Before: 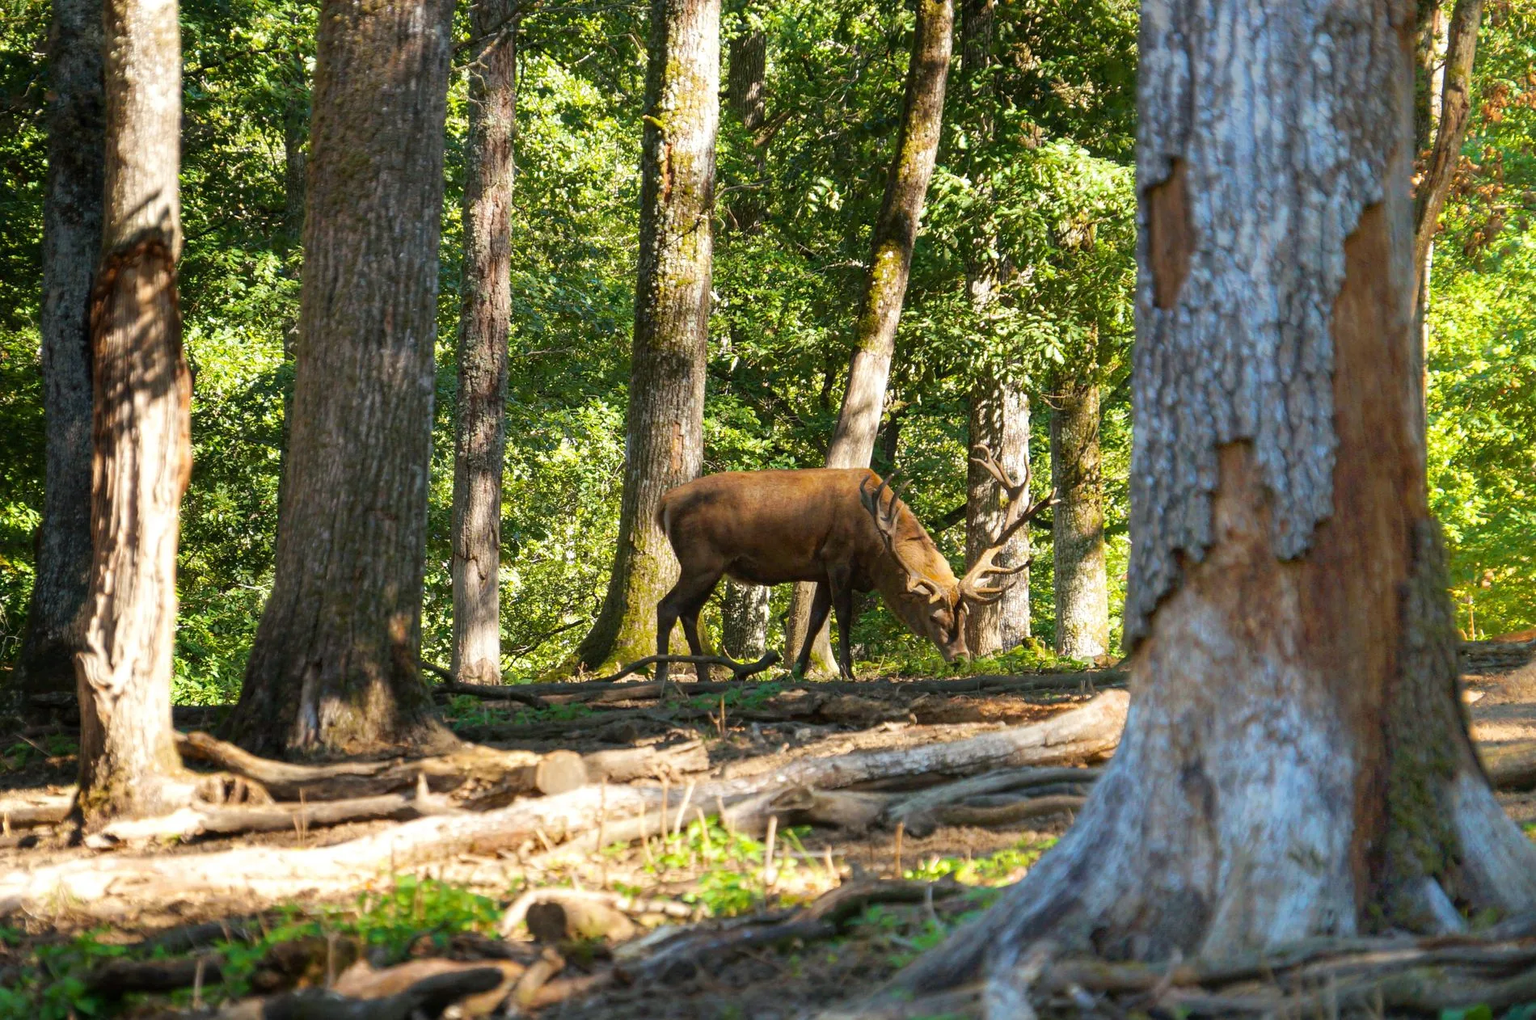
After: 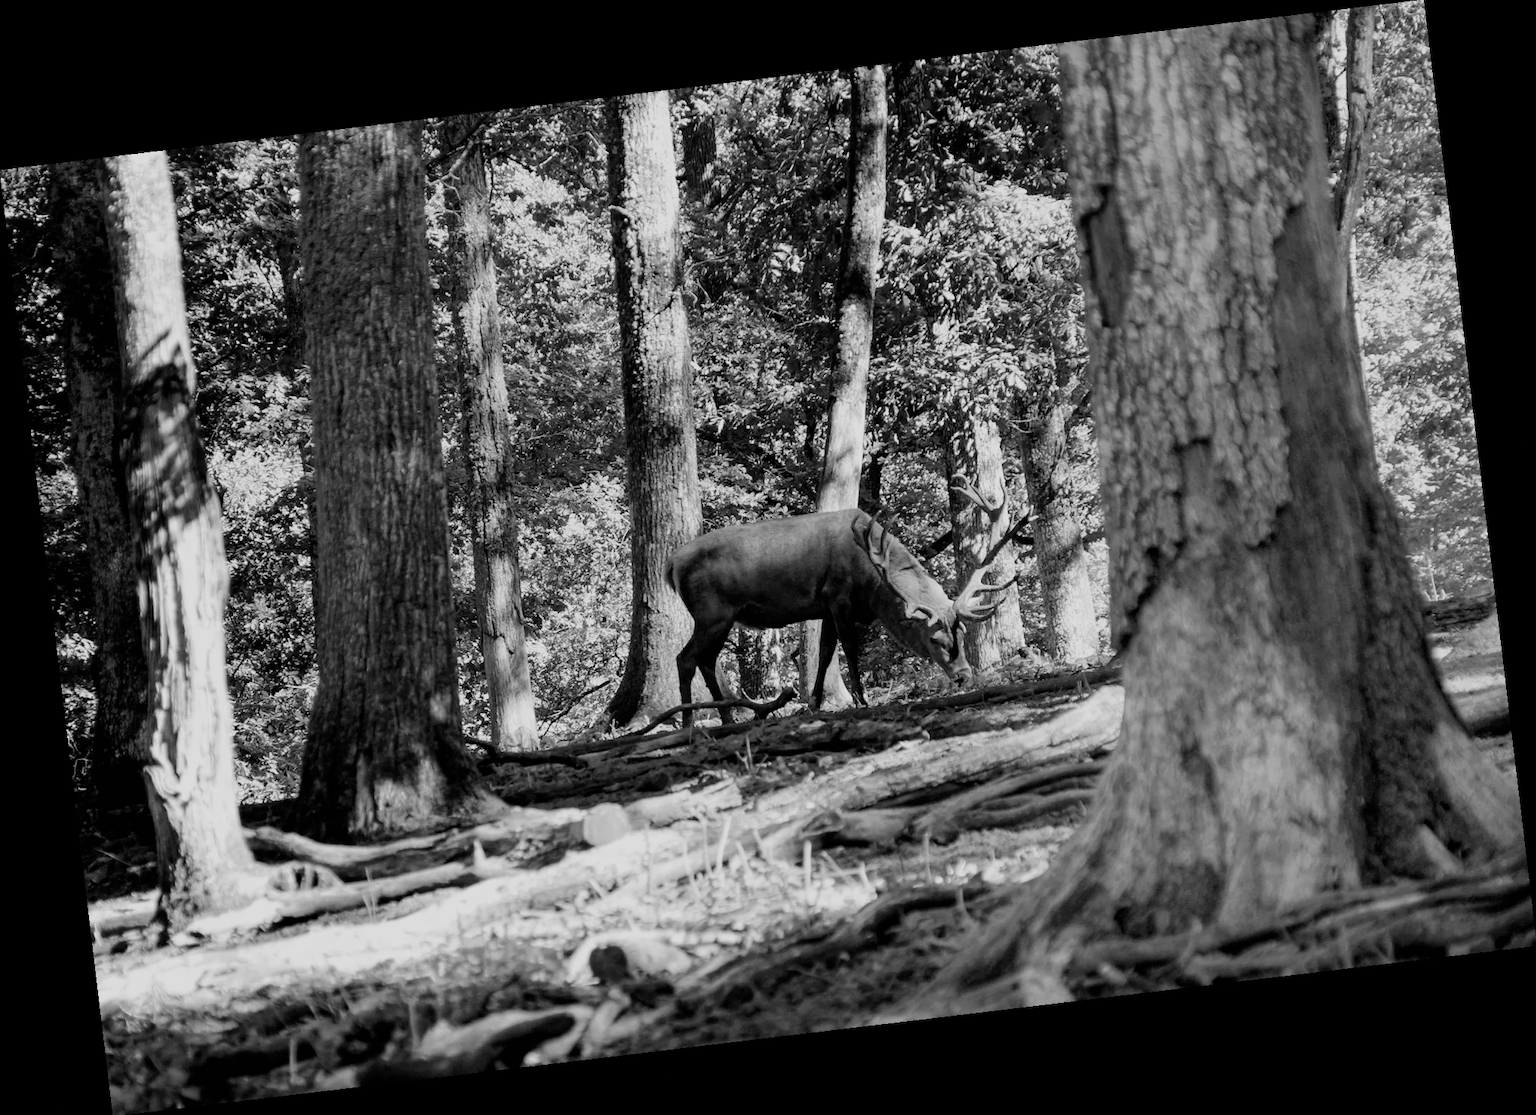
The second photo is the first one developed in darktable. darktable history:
filmic rgb: black relative exposure -5 EV, hardness 2.88, contrast 1.1
monochrome: on, module defaults
rotate and perspective: rotation -6.83°, automatic cropping off
